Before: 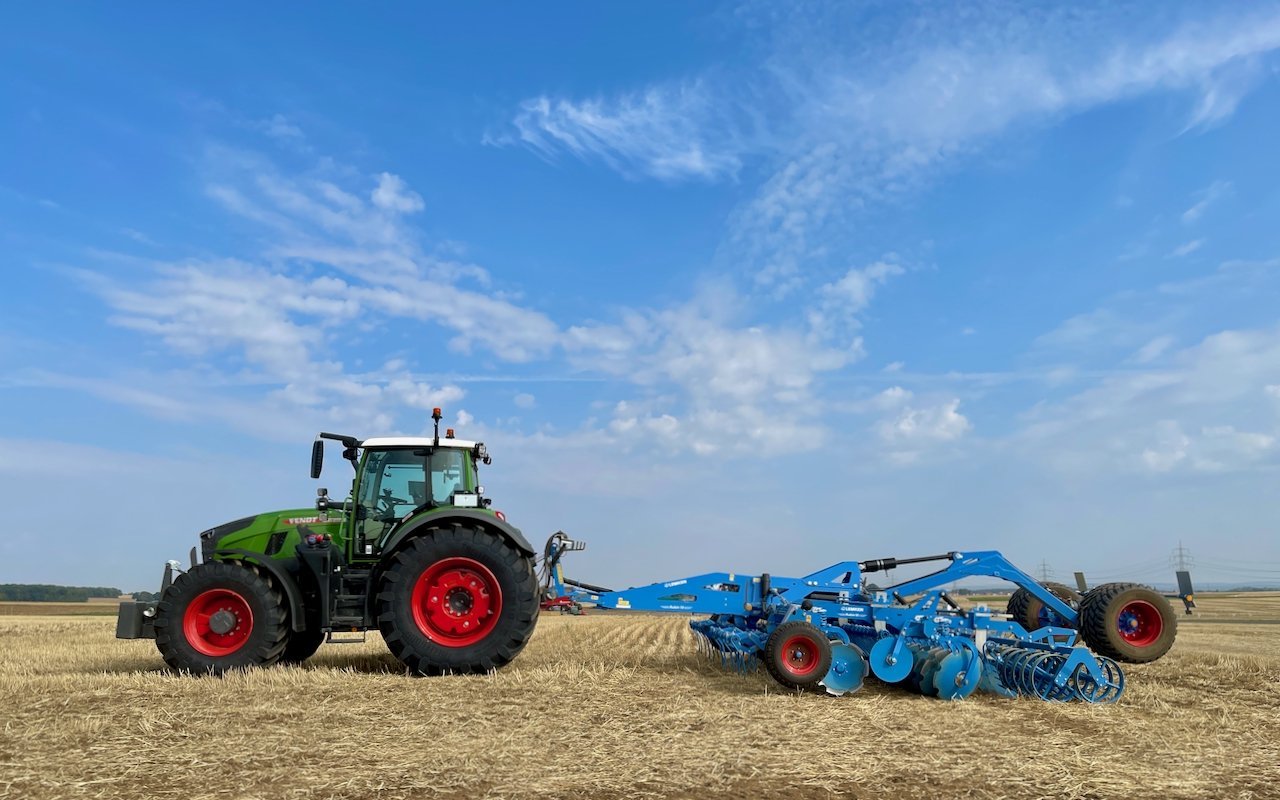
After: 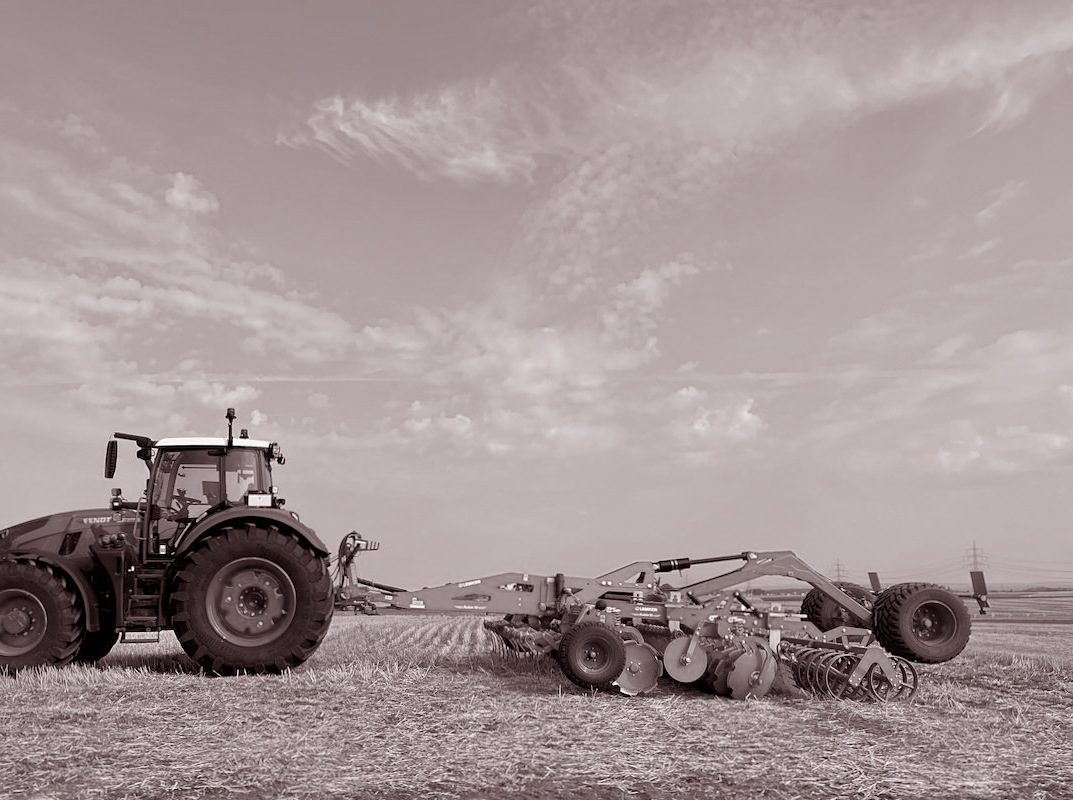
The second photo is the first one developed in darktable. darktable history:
crop: left 16.145%
sharpen: amount 0.2
rgb levels: mode RGB, independent channels, levels [[0, 0.474, 1], [0, 0.5, 1], [0, 0.5, 1]]
color calibration: output gray [0.267, 0.423, 0.267, 0], illuminant same as pipeline (D50), adaptation none (bypass)
